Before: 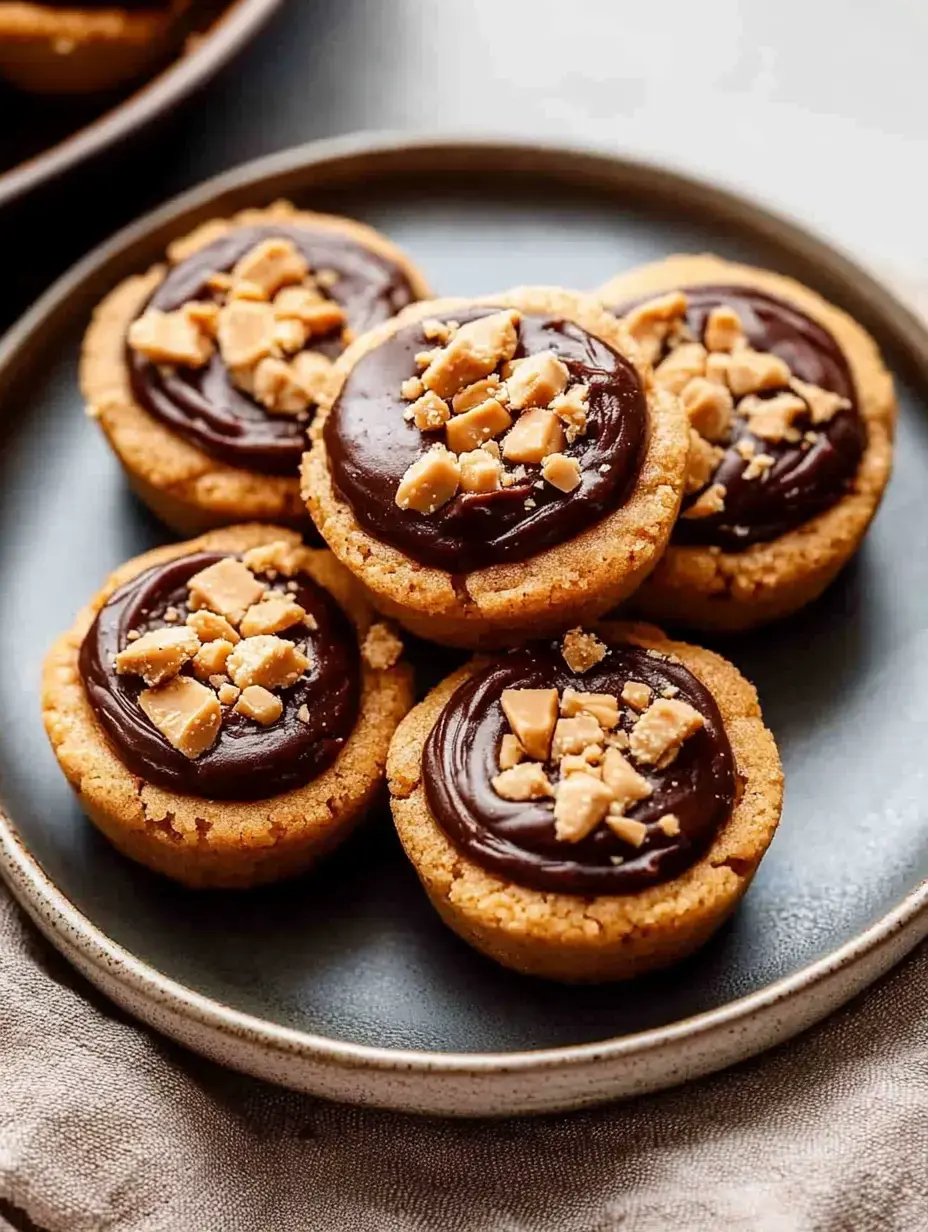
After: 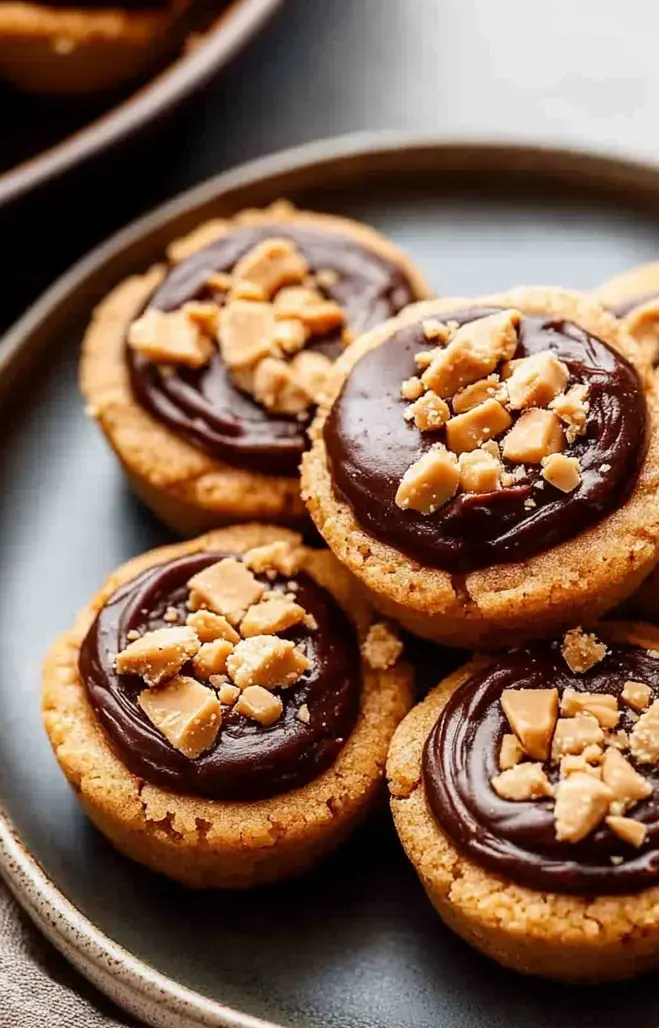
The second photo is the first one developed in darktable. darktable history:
crop: right 28.931%, bottom 16.55%
